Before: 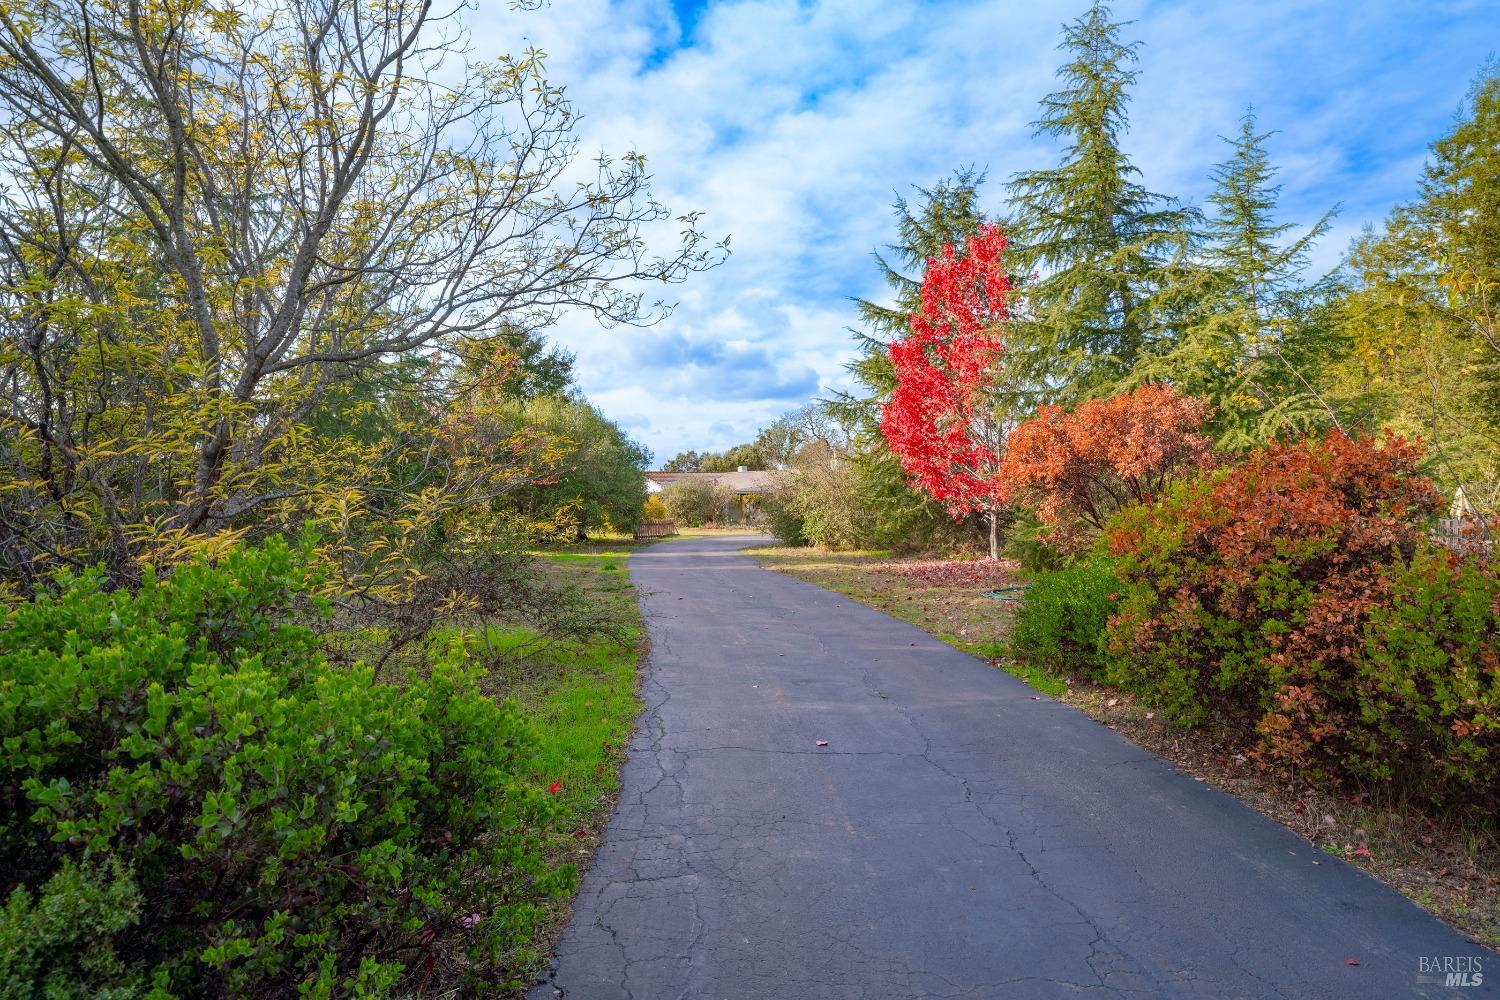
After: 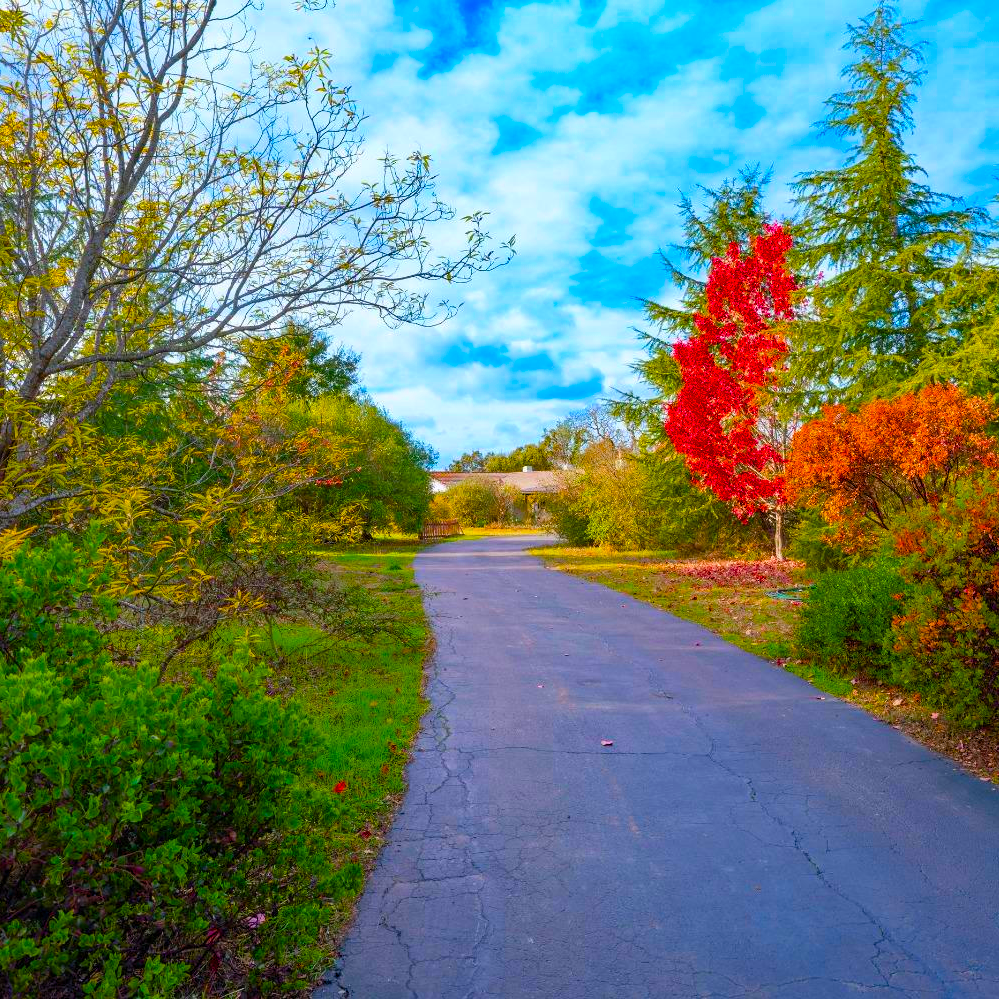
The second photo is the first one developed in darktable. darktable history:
crop and rotate: left 14.385%, right 18.948%
color balance rgb: perceptual saturation grading › global saturation 100%
contrast brightness saturation: saturation 0.18
